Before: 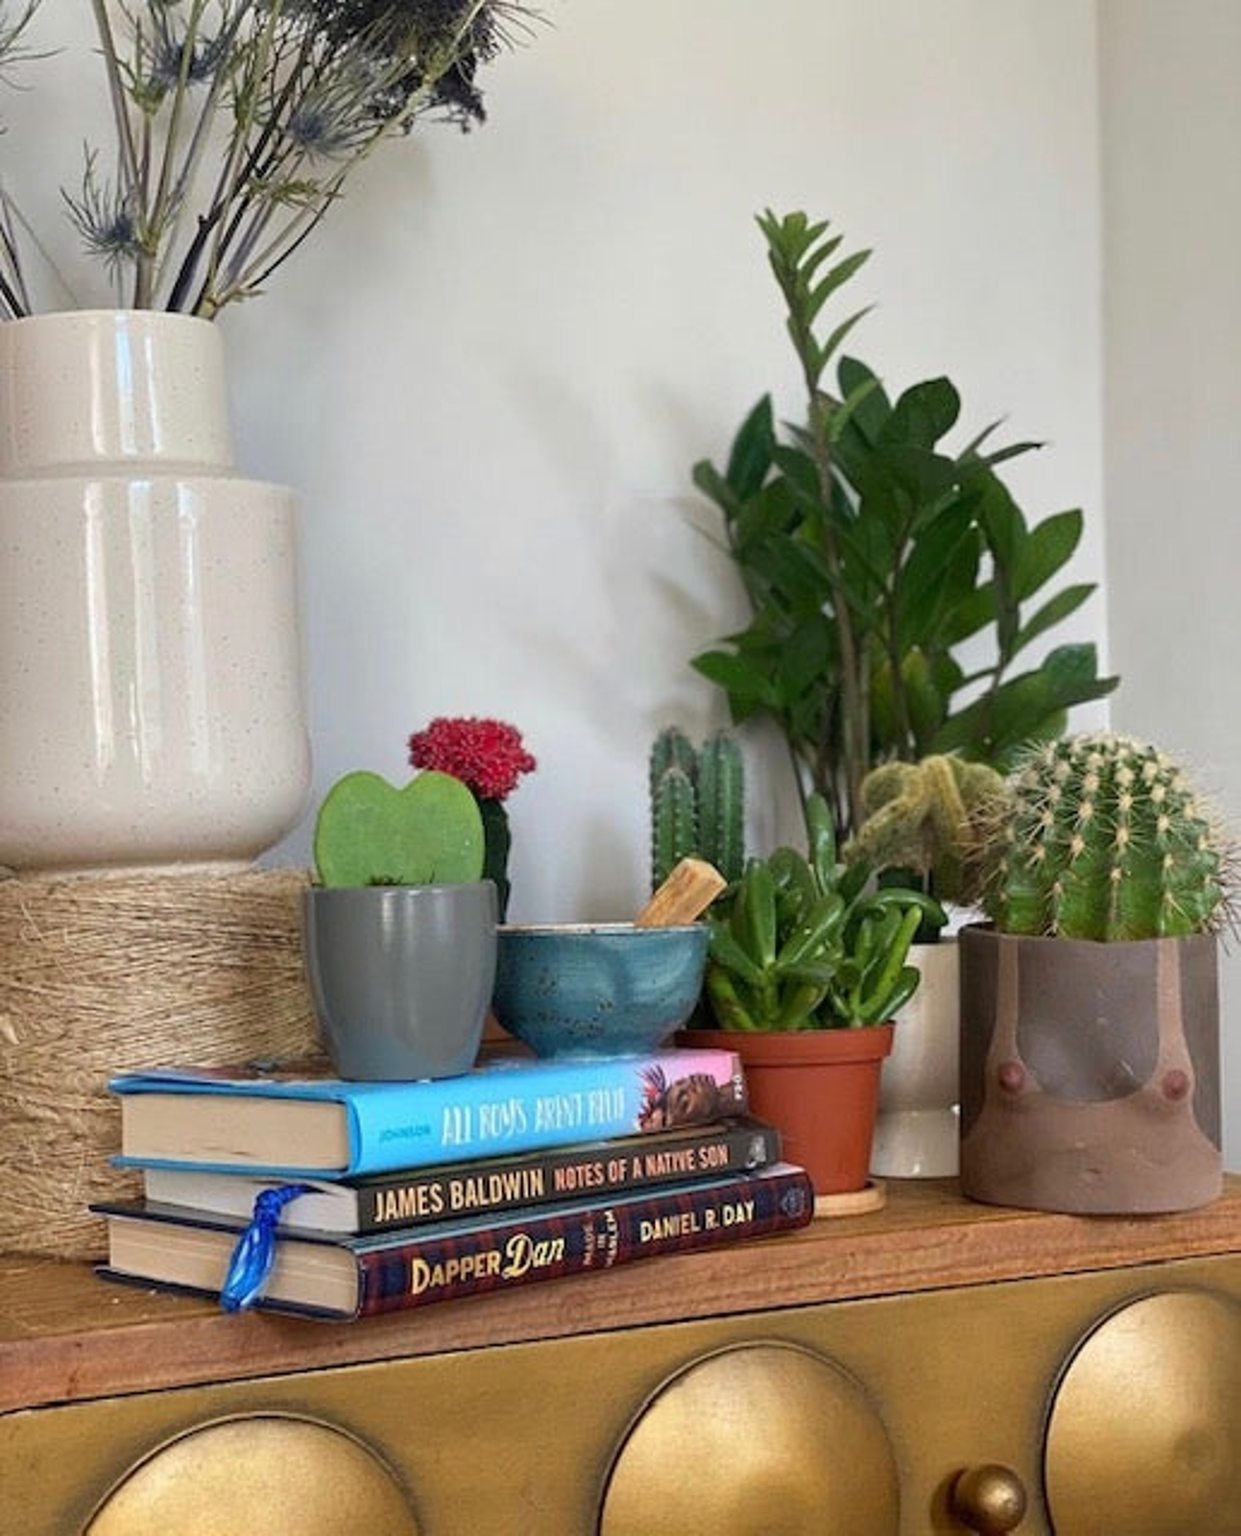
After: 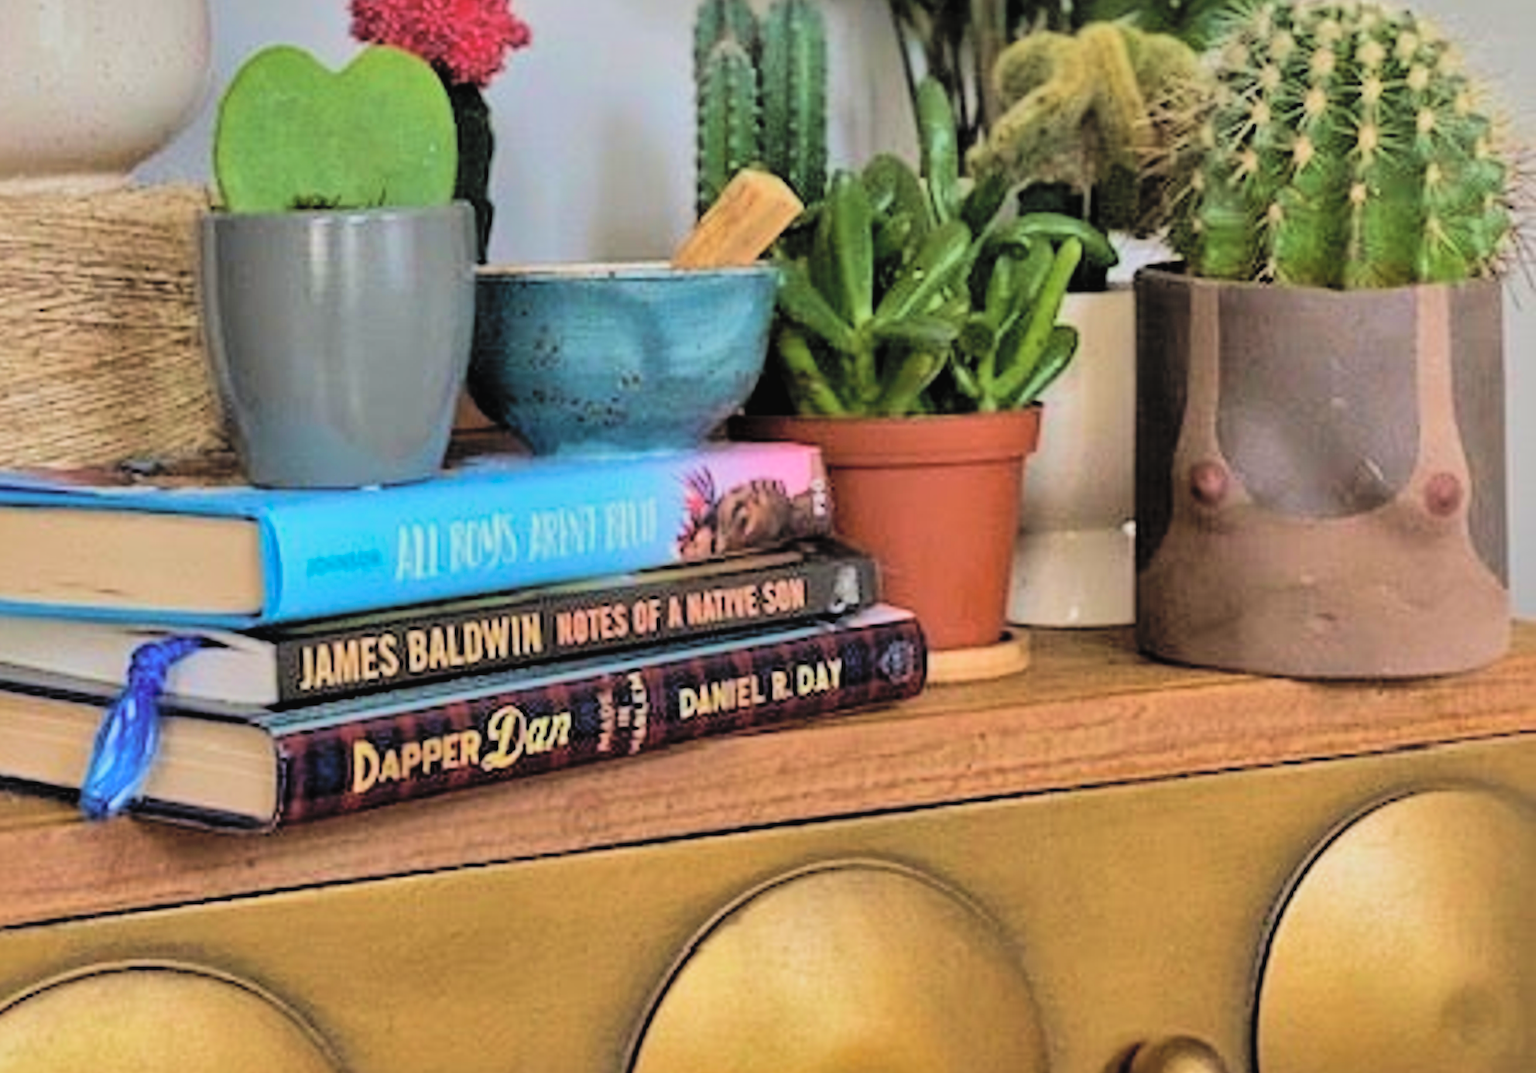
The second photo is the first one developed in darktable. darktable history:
contrast brightness saturation: contrast 0.097, brightness 0.306, saturation 0.135
filmic rgb: black relative exposure -5.11 EV, white relative exposure 3.99 EV, hardness 2.9, contrast 1.298
velvia: on, module defaults
shadows and highlights: highlights -60.07
crop and rotate: left 13.279%, top 48.139%, bottom 2.886%
tone equalizer: edges refinement/feathering 500, mask exposure compensation -1.57 EV, preserve details no
